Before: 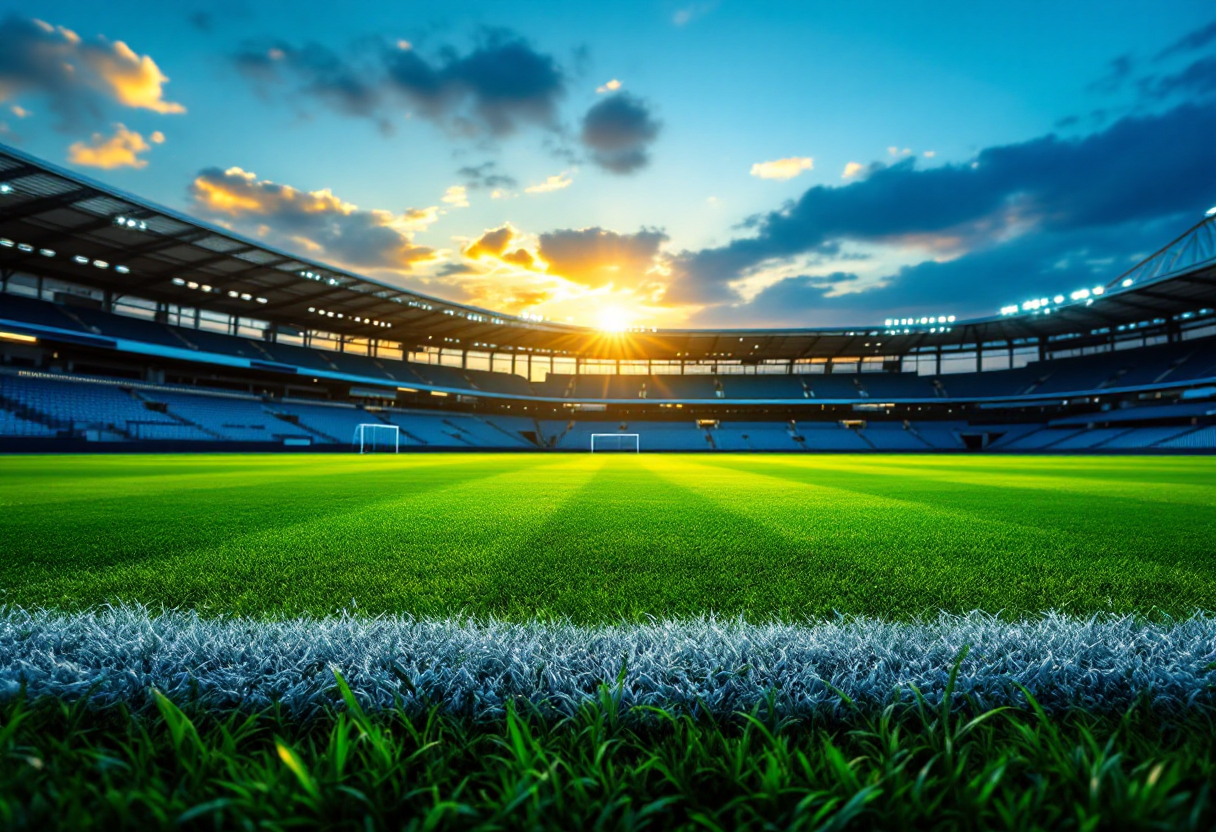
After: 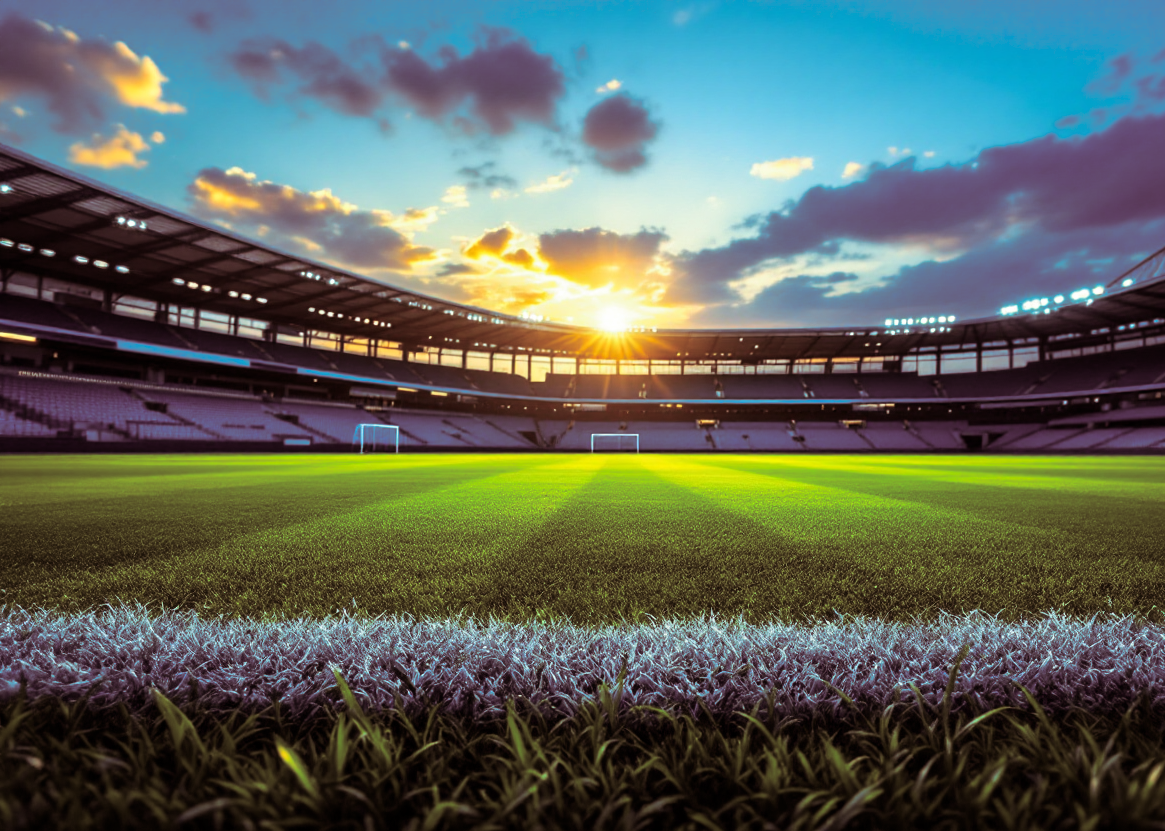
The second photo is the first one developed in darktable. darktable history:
crop: right 4.126%, bottom 0.031%
split-toning: on, module defaults
